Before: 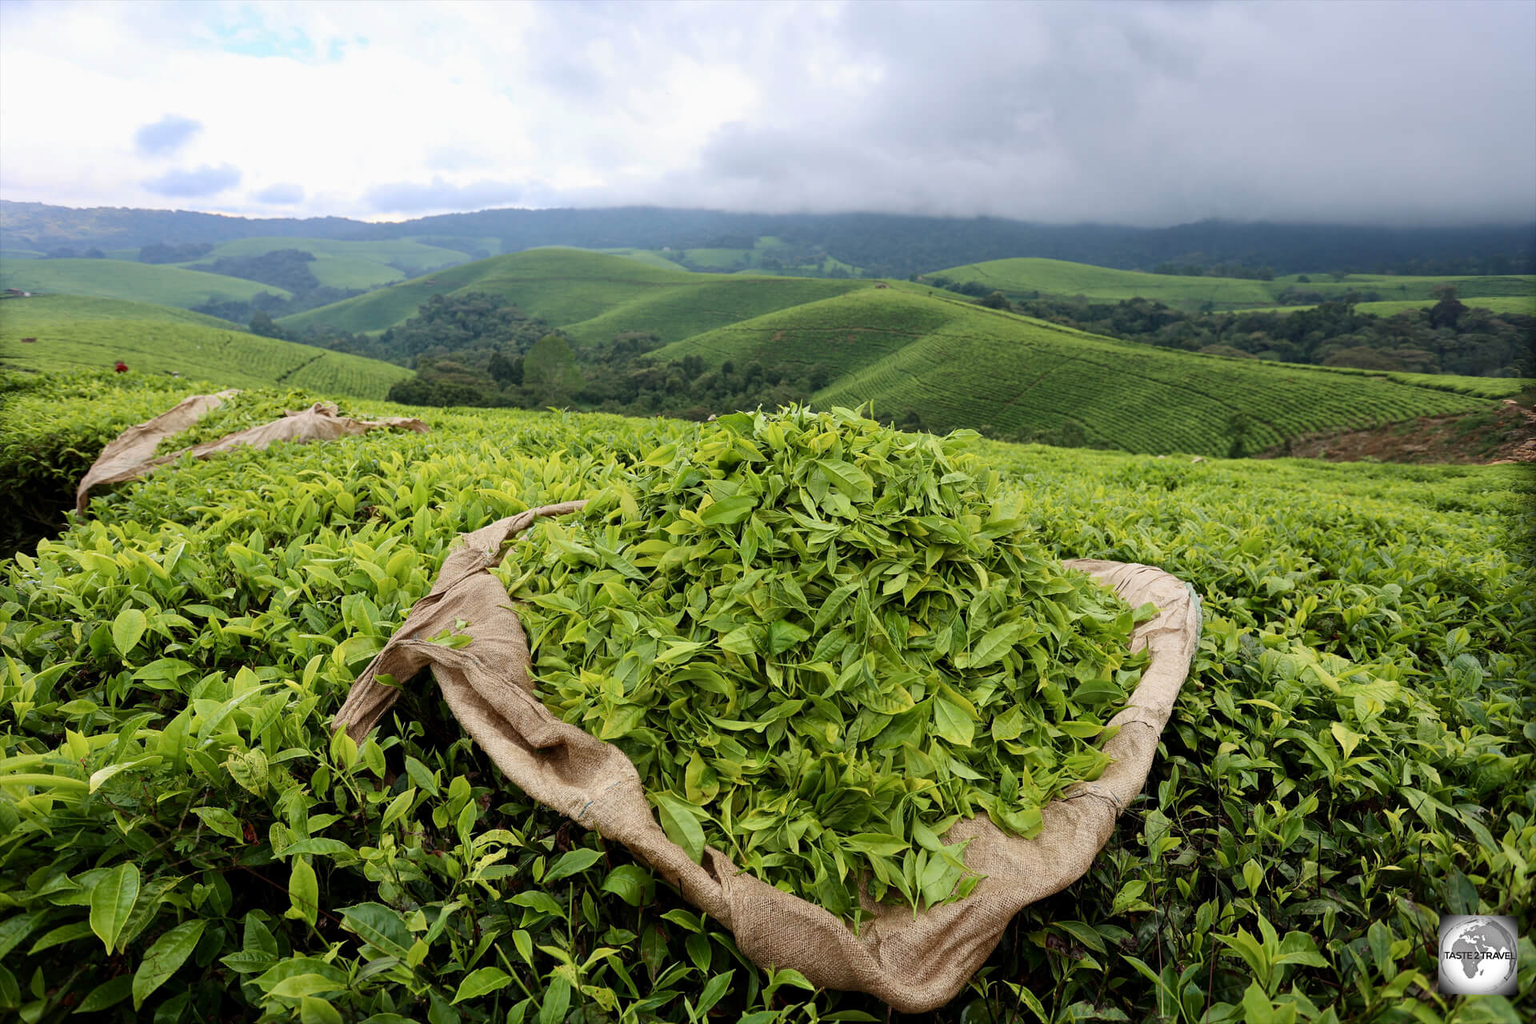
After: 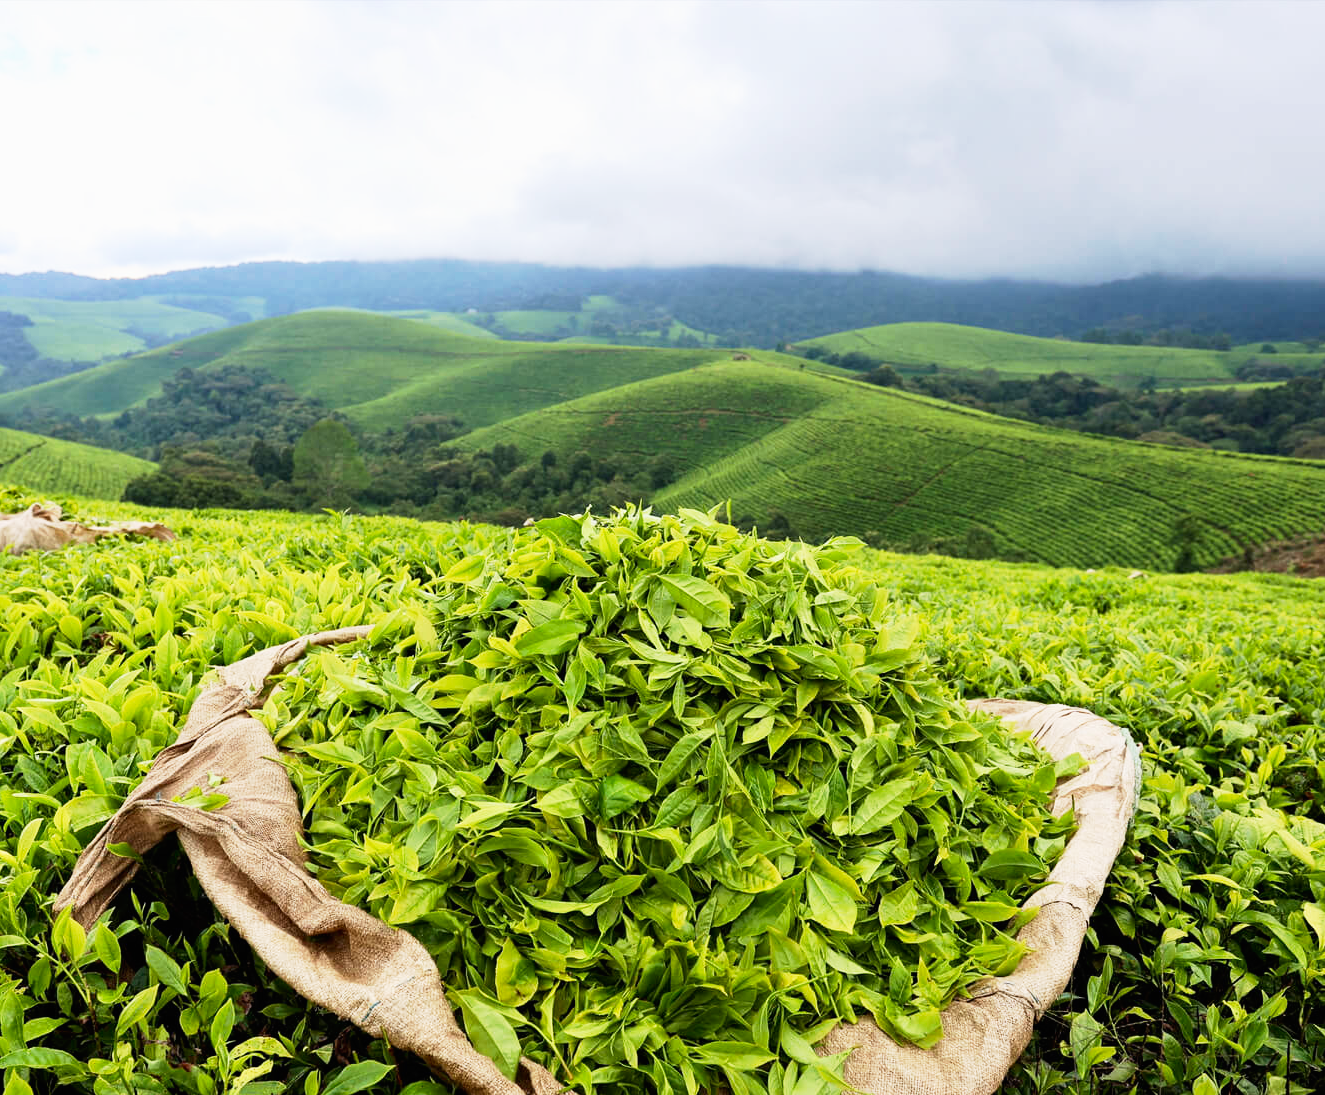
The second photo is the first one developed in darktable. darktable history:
crop: left 18.81%, right 12.171%, bottom 14.381%
contrast brightness saturation: contrast -0.013, brightness -0.005, saturation 0.034
base curve: curves: ch0 [(0, 0) (0.005, 0.002) (0.193, 0.295) (0.399, 0.664) (0.75, 0.928) (1, 1)], preserve colors none
